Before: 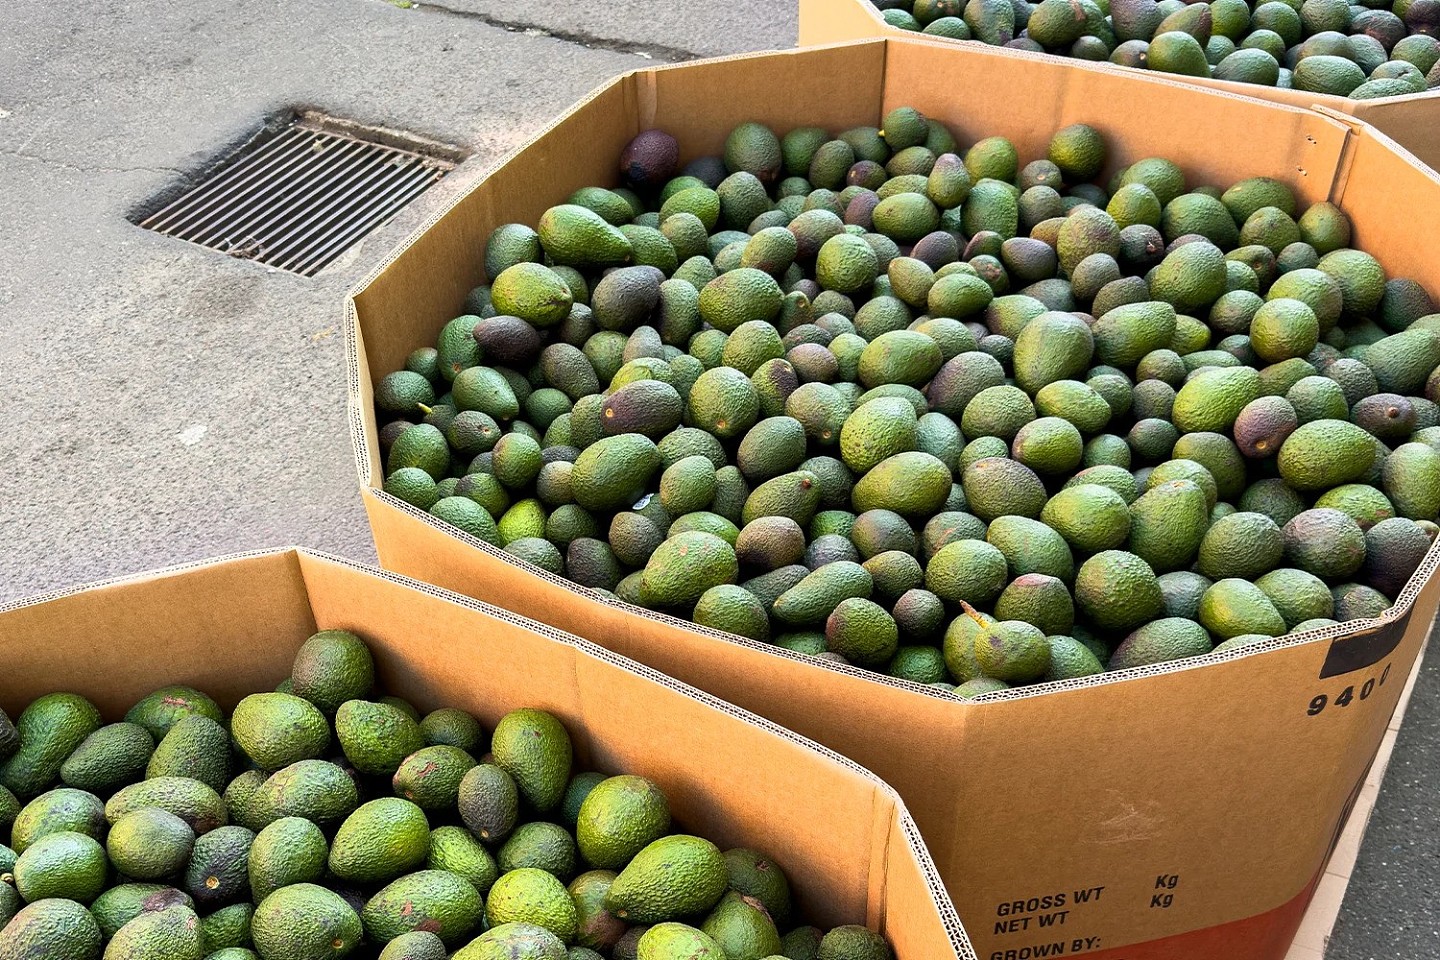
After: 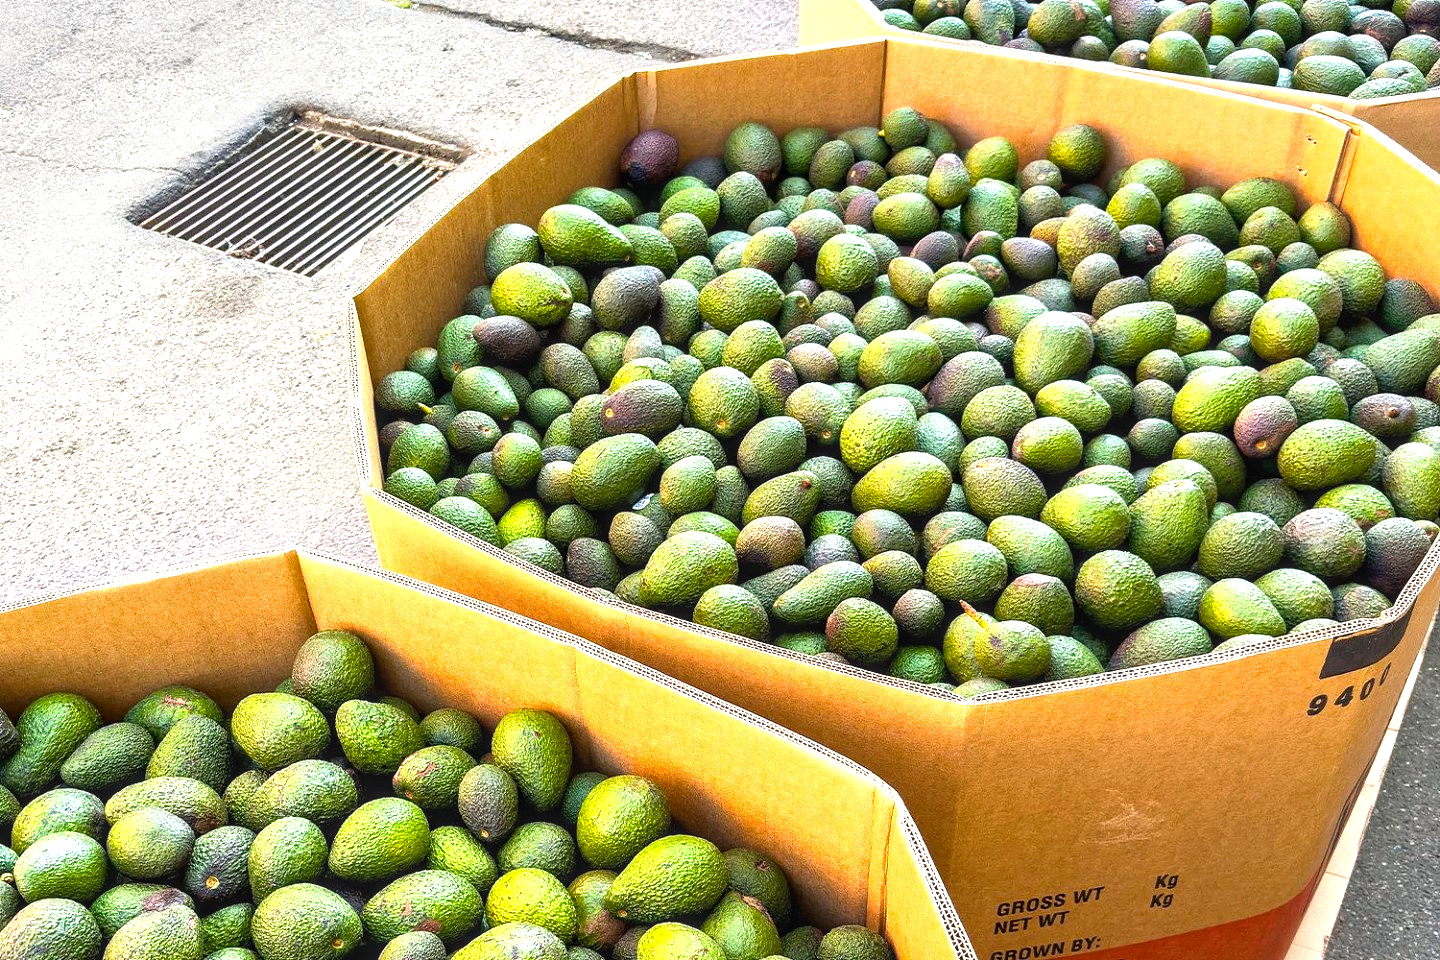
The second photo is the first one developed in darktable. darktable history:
color balance rgb: highlights gain › chroma 0.13%, highlights gain › hue 331.39°, perceptual saturation grading › global saturation 19.848%
local contrast: on, module defaults
exposure: black level correction -0.001, exposure 0.904 EV, compensate exposure bias true, compensate highlight preservation false
